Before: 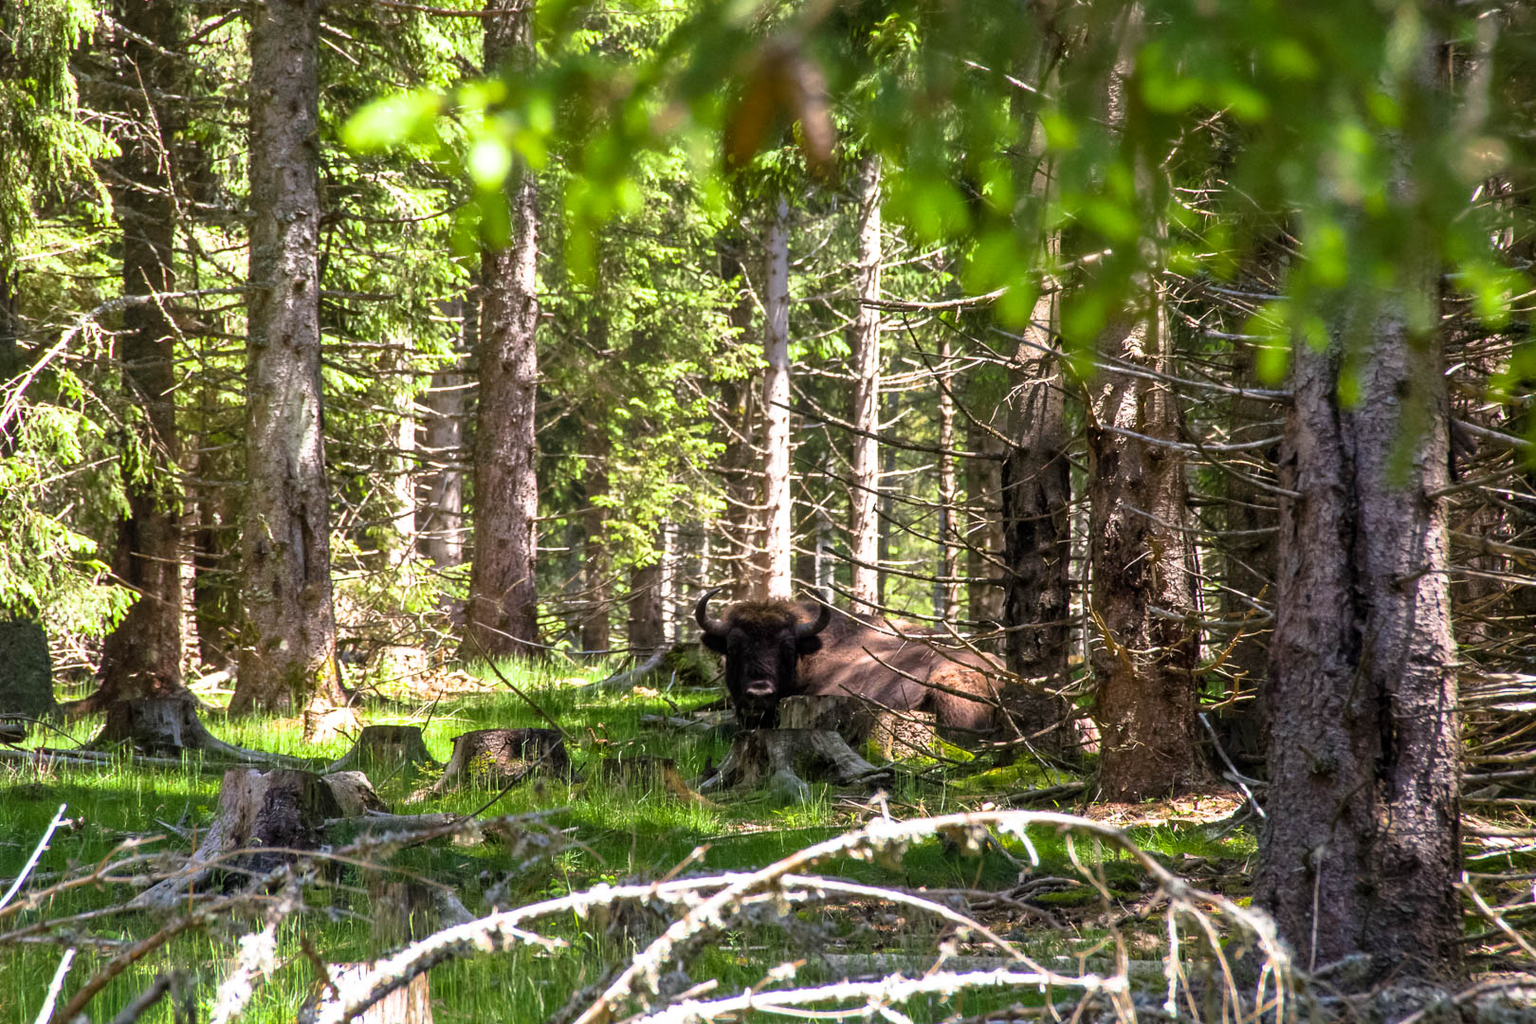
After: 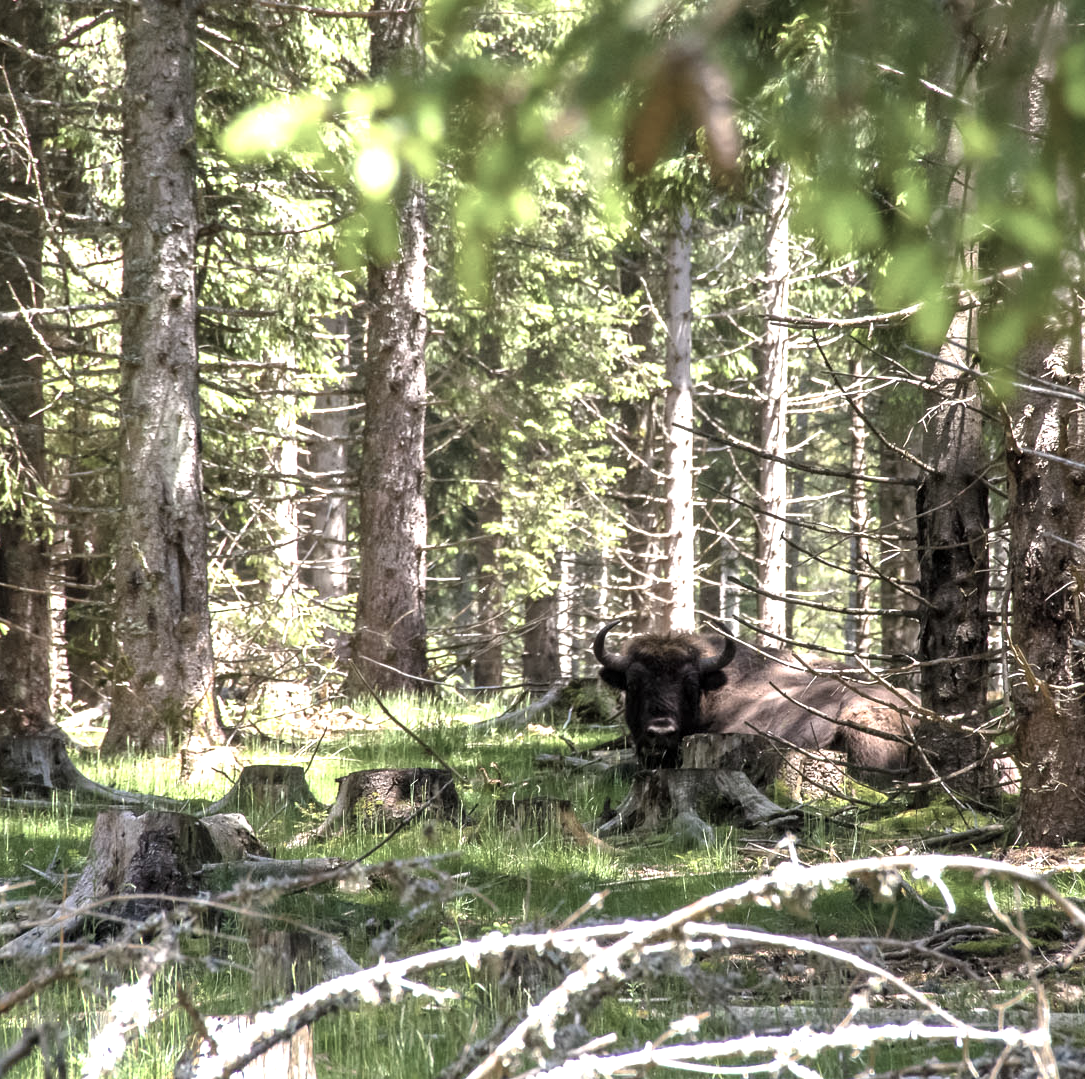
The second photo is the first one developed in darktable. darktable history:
crop and rotate: left 8.7%, right 24.274%
color correction: highlights b* -0.049, saturation 0.521
exposure: exposure 0.564 EV, compensate exposure bias true, compensate highlight preservation false
